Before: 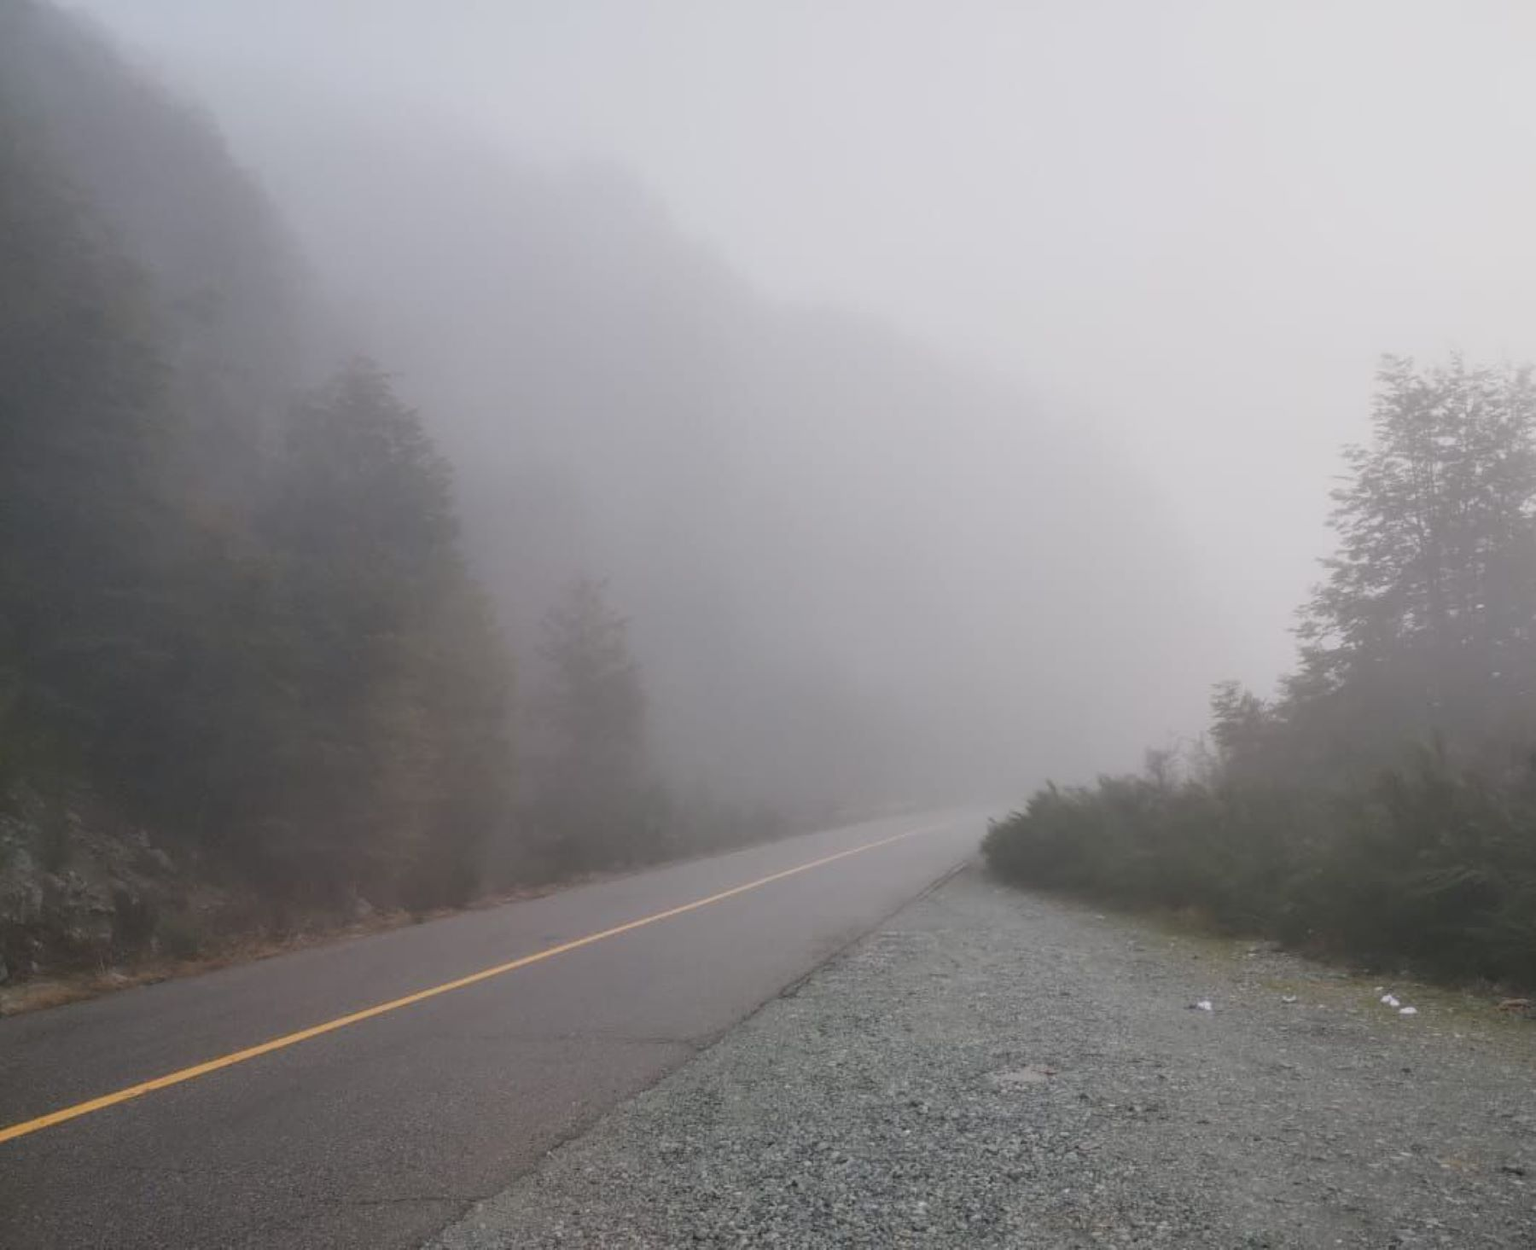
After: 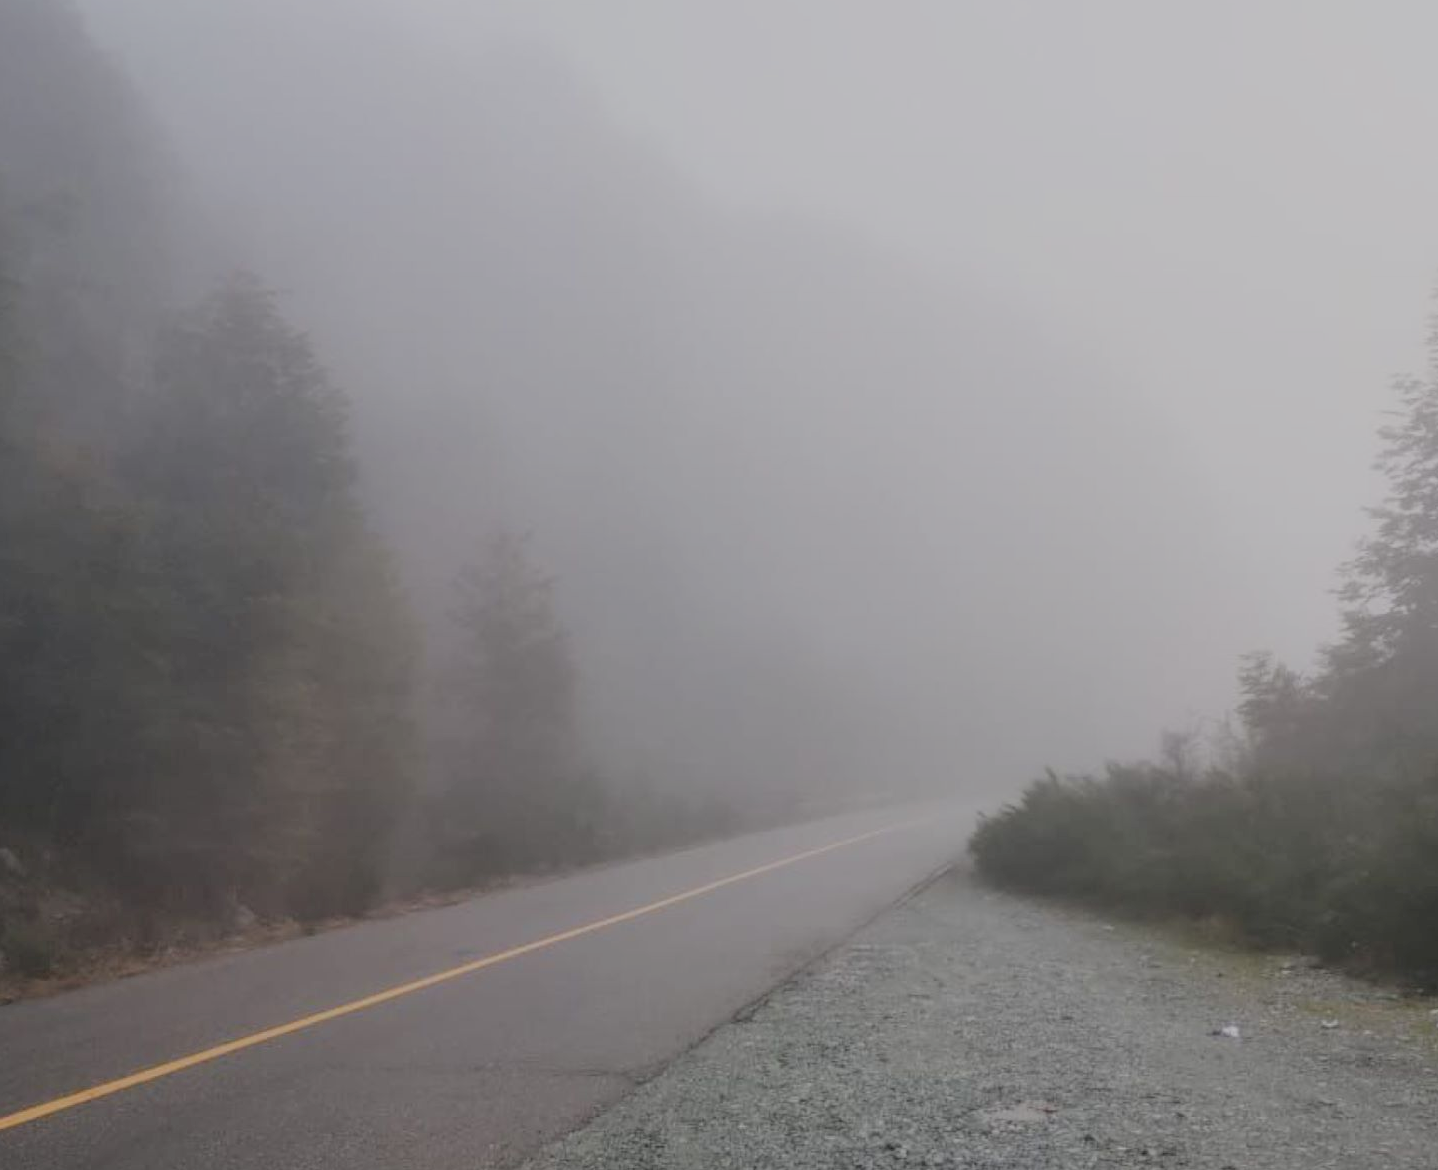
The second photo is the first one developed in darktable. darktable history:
crop and rotate: left 10.071%, top 10.071%, right 10.02%, bottom 10.02%
color calibration: illuminant same as pipeline (D50), x 0.346, y 0.359, temperature 5002.42 K
filmic rgb: black relative exposure -7.32 EV, white relative exposure 5.09 EV, hardness 3.2
